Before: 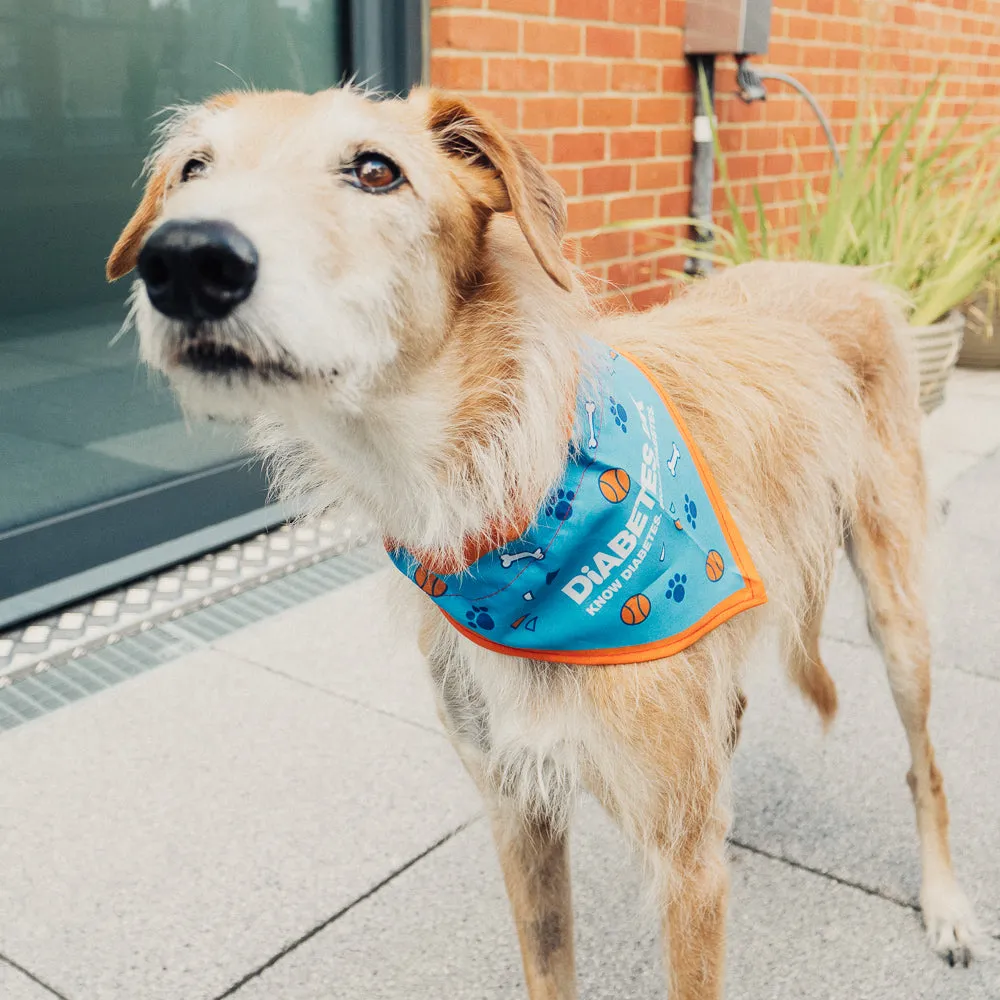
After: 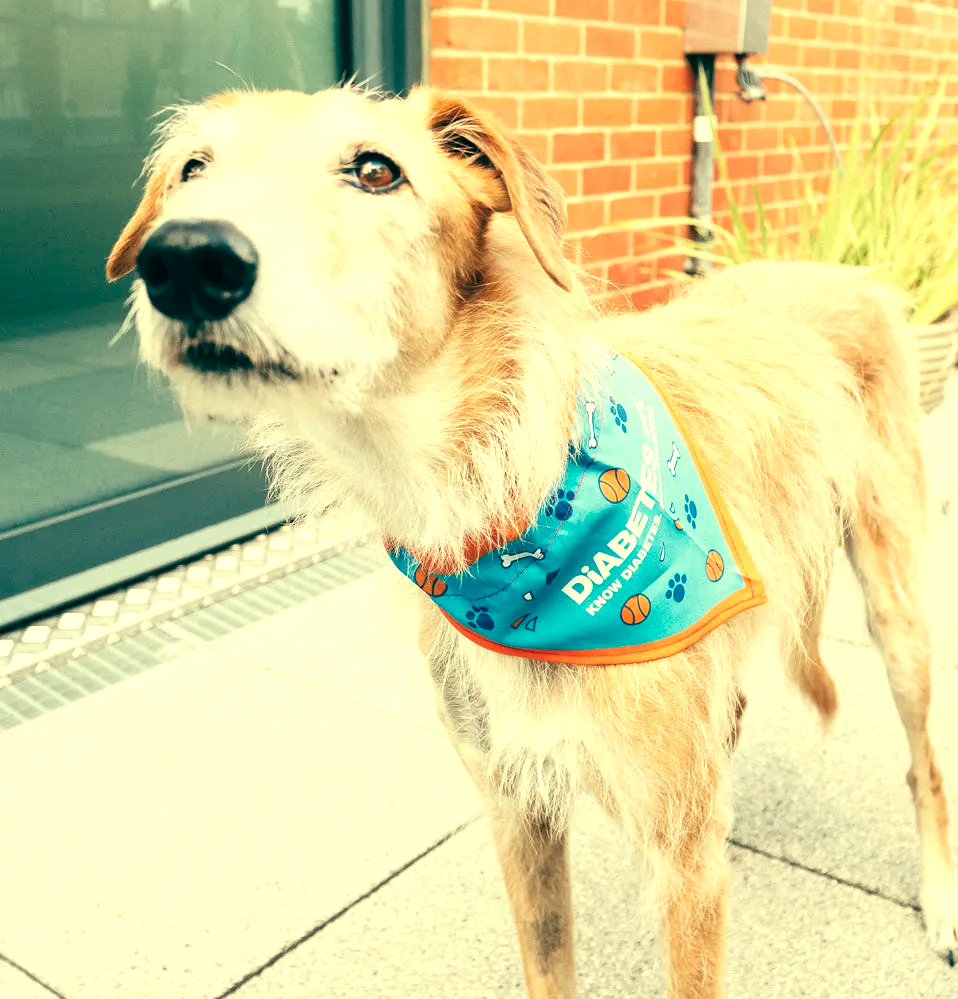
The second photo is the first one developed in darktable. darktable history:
exposure: exposure 0.766 EV, compensate highlight preservation false
crop: right 4.126%, bottom 0.031%
color balance: mode lift, gamma, gain (sRGB), lift [1, 0.69, 1, 1], gamma [1, 1.482, 1, 1], gain [1, 1, 1, 0.802]
